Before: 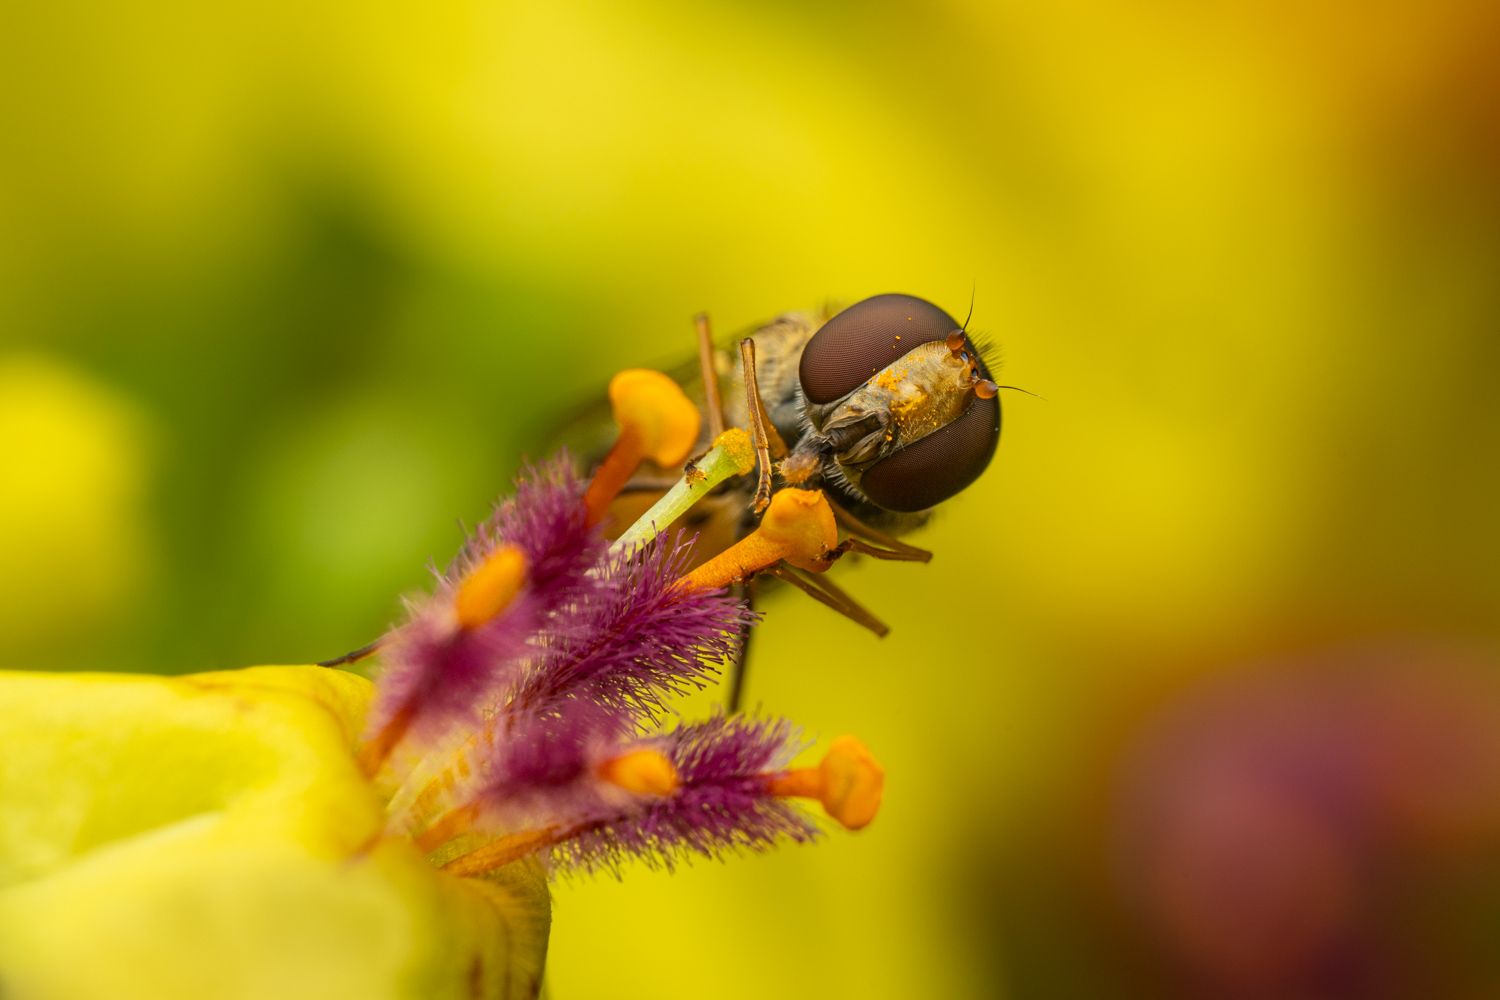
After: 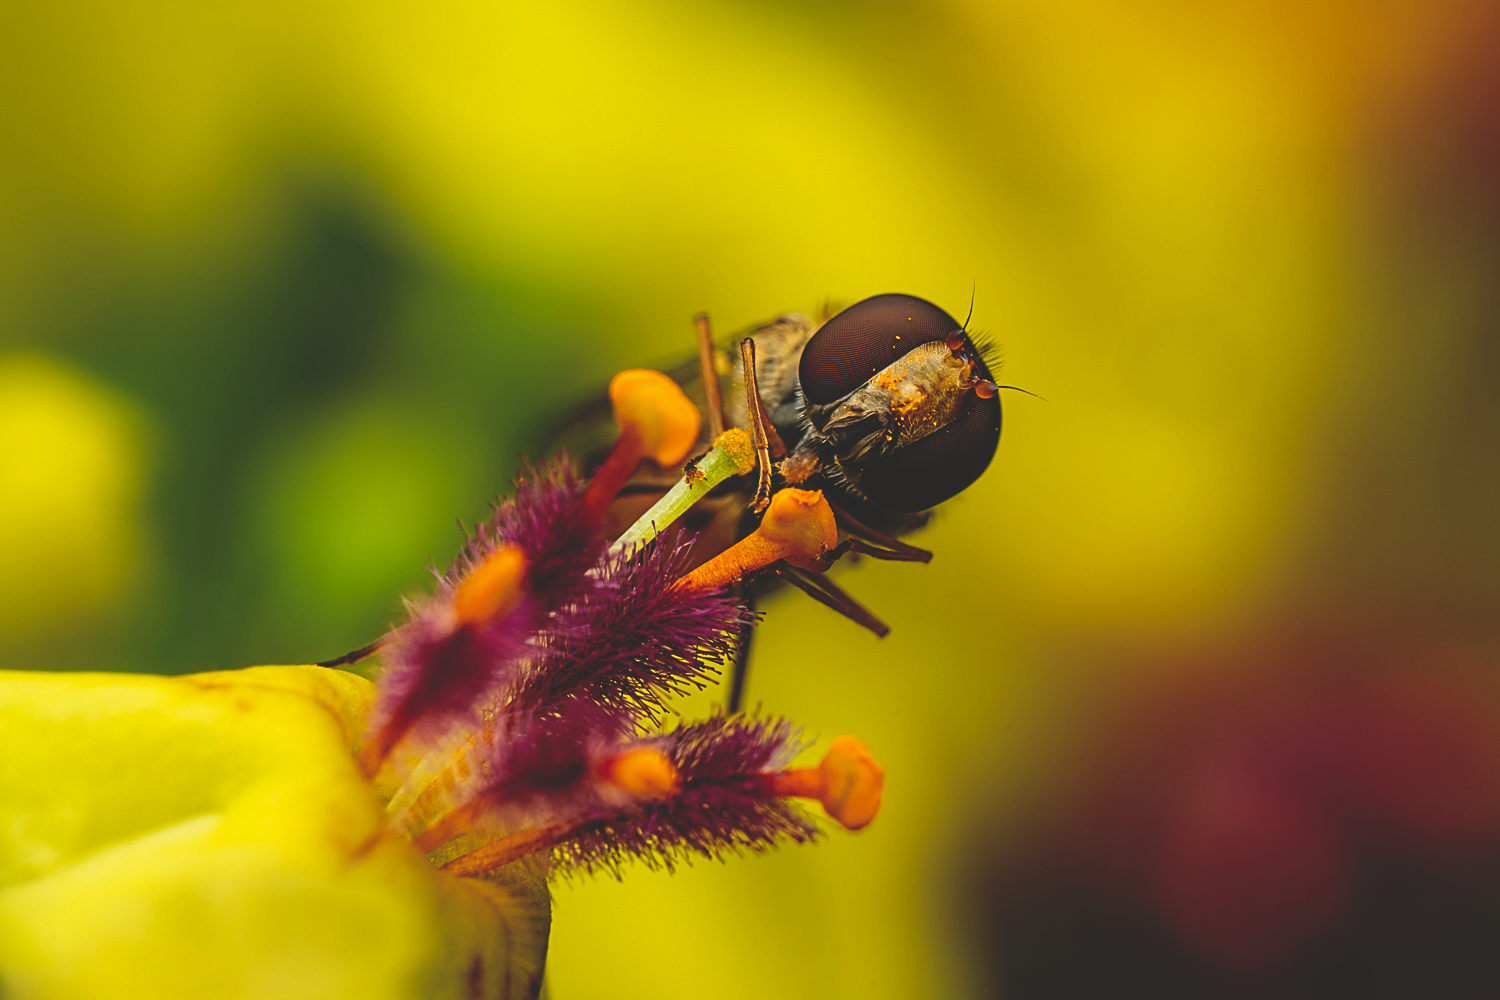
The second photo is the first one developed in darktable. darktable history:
color calibration: illuminant as shot in camera, x 0.358, y 0.373, temperature 4628.91 K
base curve: curves: ch0 [(0, 0.02) (0.083, 0.036) (1, 1)], preserve colors none
sharpen: on, module defaults
